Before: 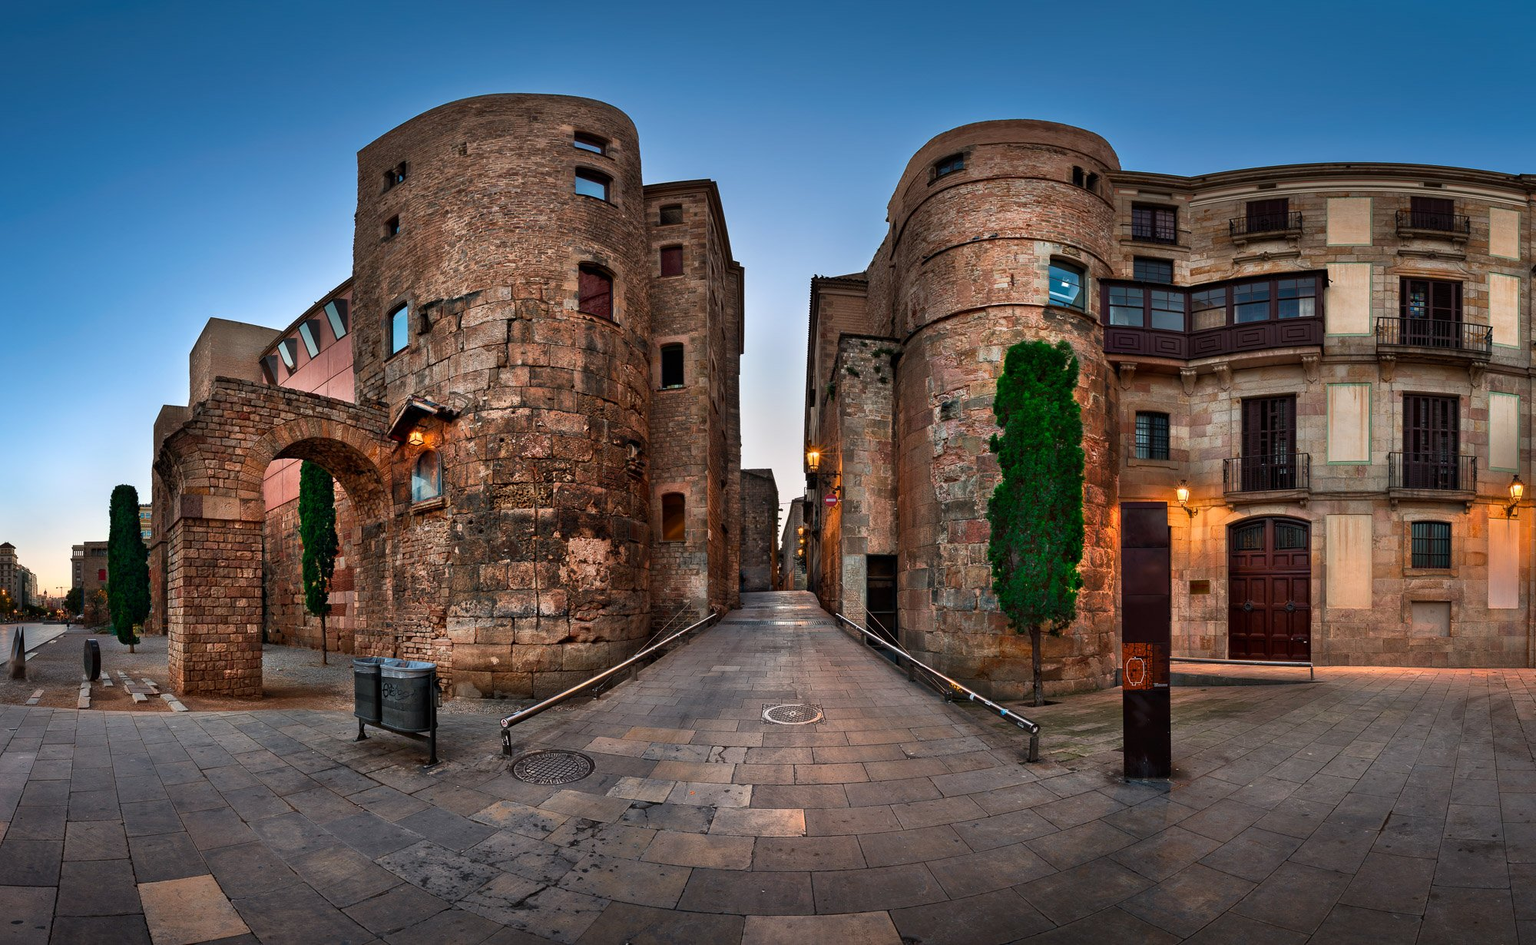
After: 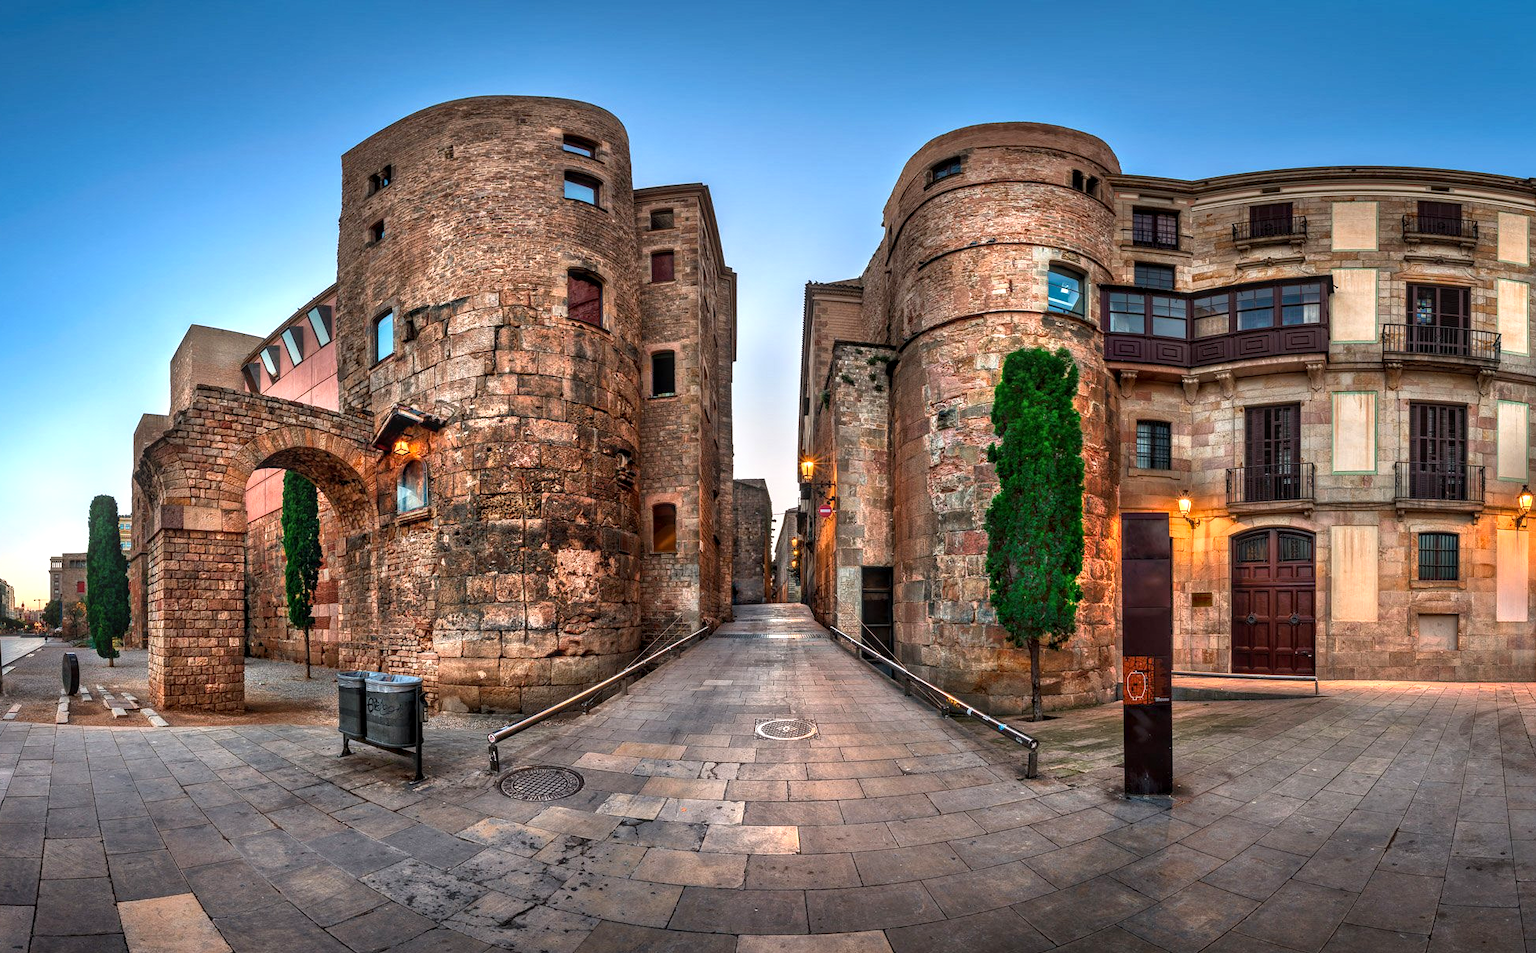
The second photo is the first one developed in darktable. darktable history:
exposure: exposure 0.716 EV, compensate exposure bias true, compensate highlight preservation false
crop and rotate: left 1.515%, right 0.567%, bottom 1.214%
local contrast: highlights 4%, shadows 5%, detail 134%
